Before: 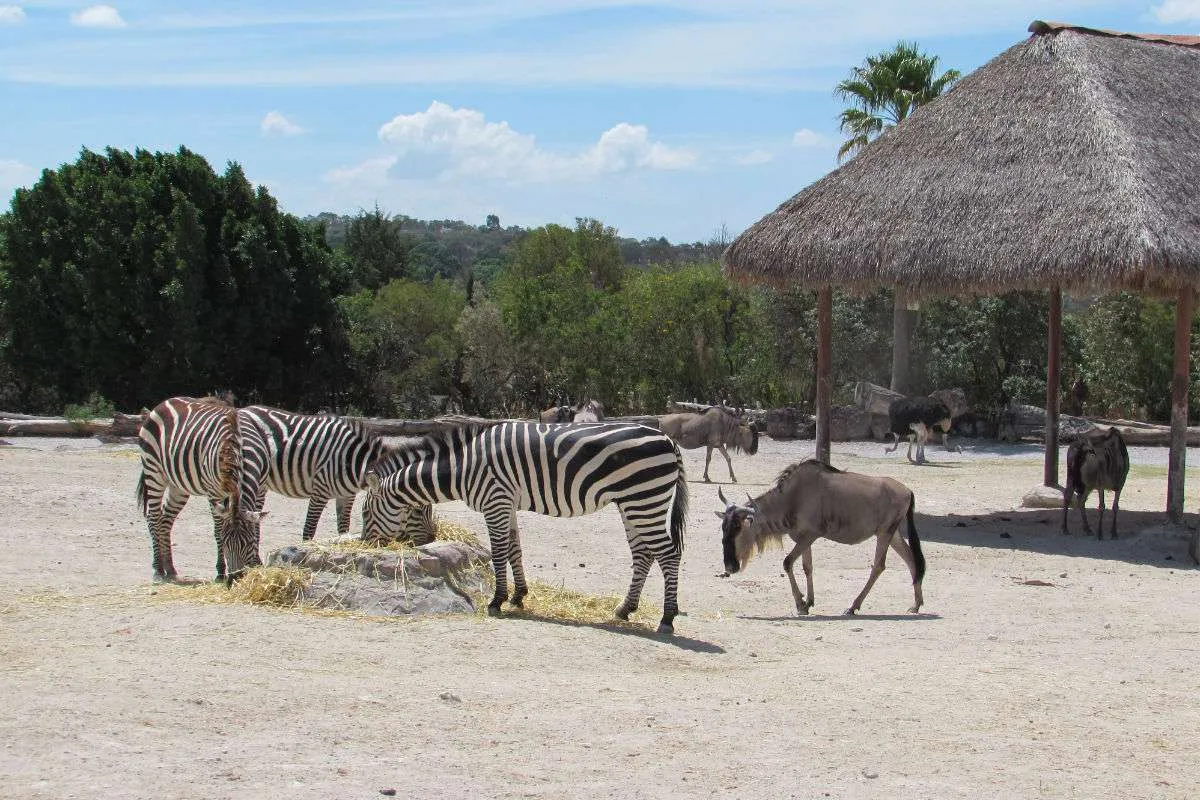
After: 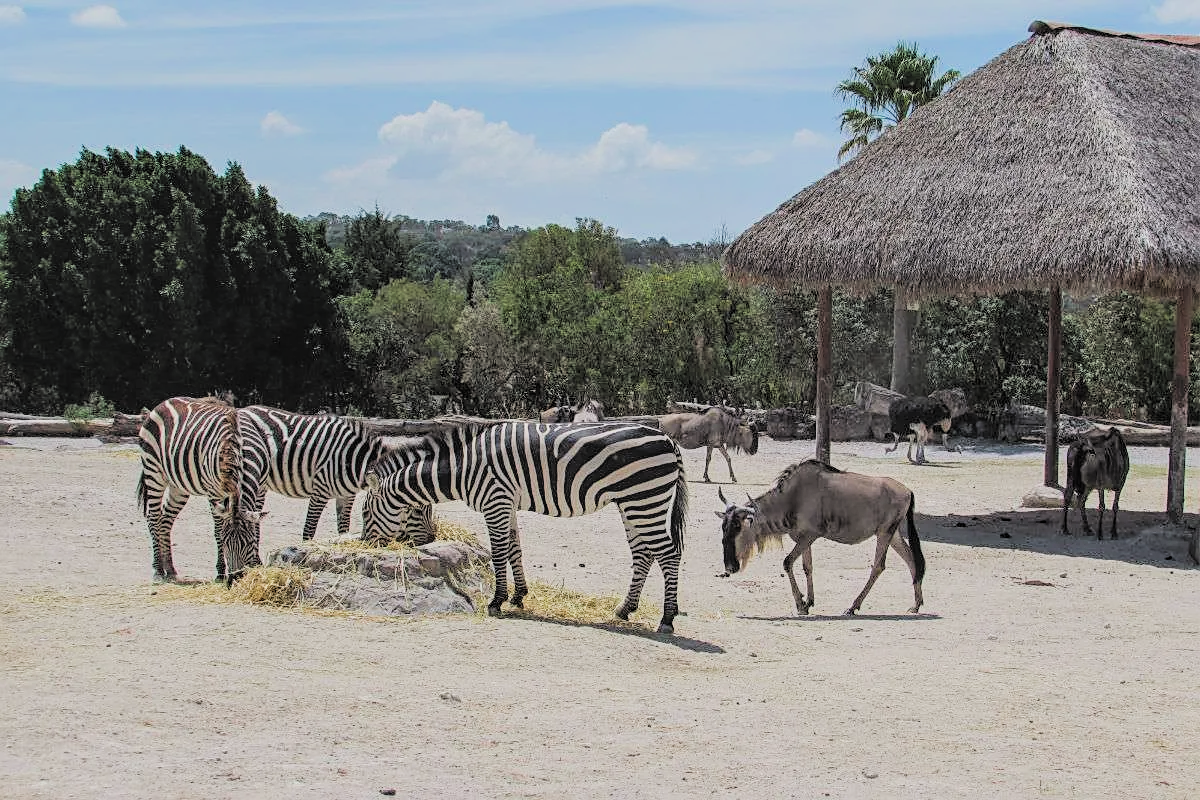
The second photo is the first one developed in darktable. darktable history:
contrast brightness saturation: brightness 0.09, saturation 0.19
sharpen: on, module defaults
filmic rgb: black relative exposure -4.14 EV, white relative exposure 5.1 EV, hardness 2.11, contrast 1.165
exposure: black level correction -0.025, exposure -0.117 EV, compensate highlight preservation false
local contrast: detail 130%
